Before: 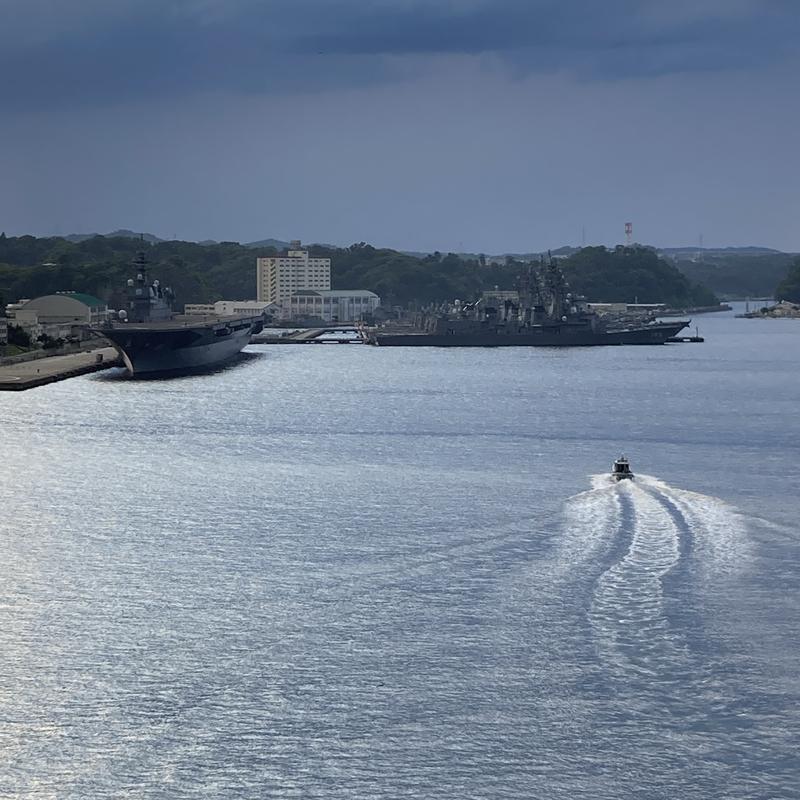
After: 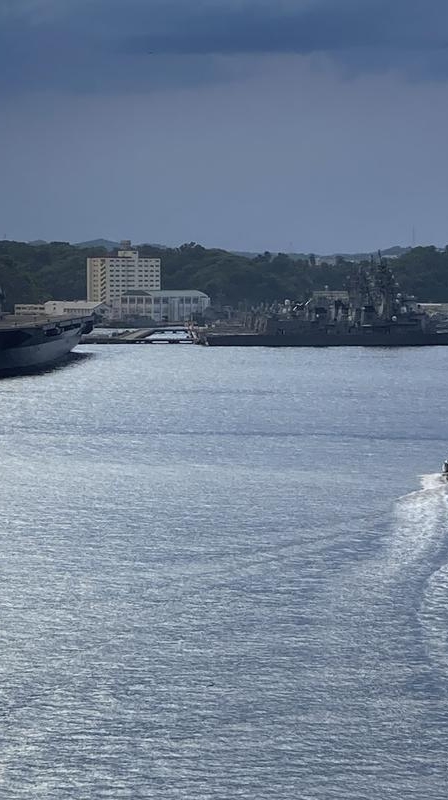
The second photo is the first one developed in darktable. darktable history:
crop: left 21.265%, right 22.7%
